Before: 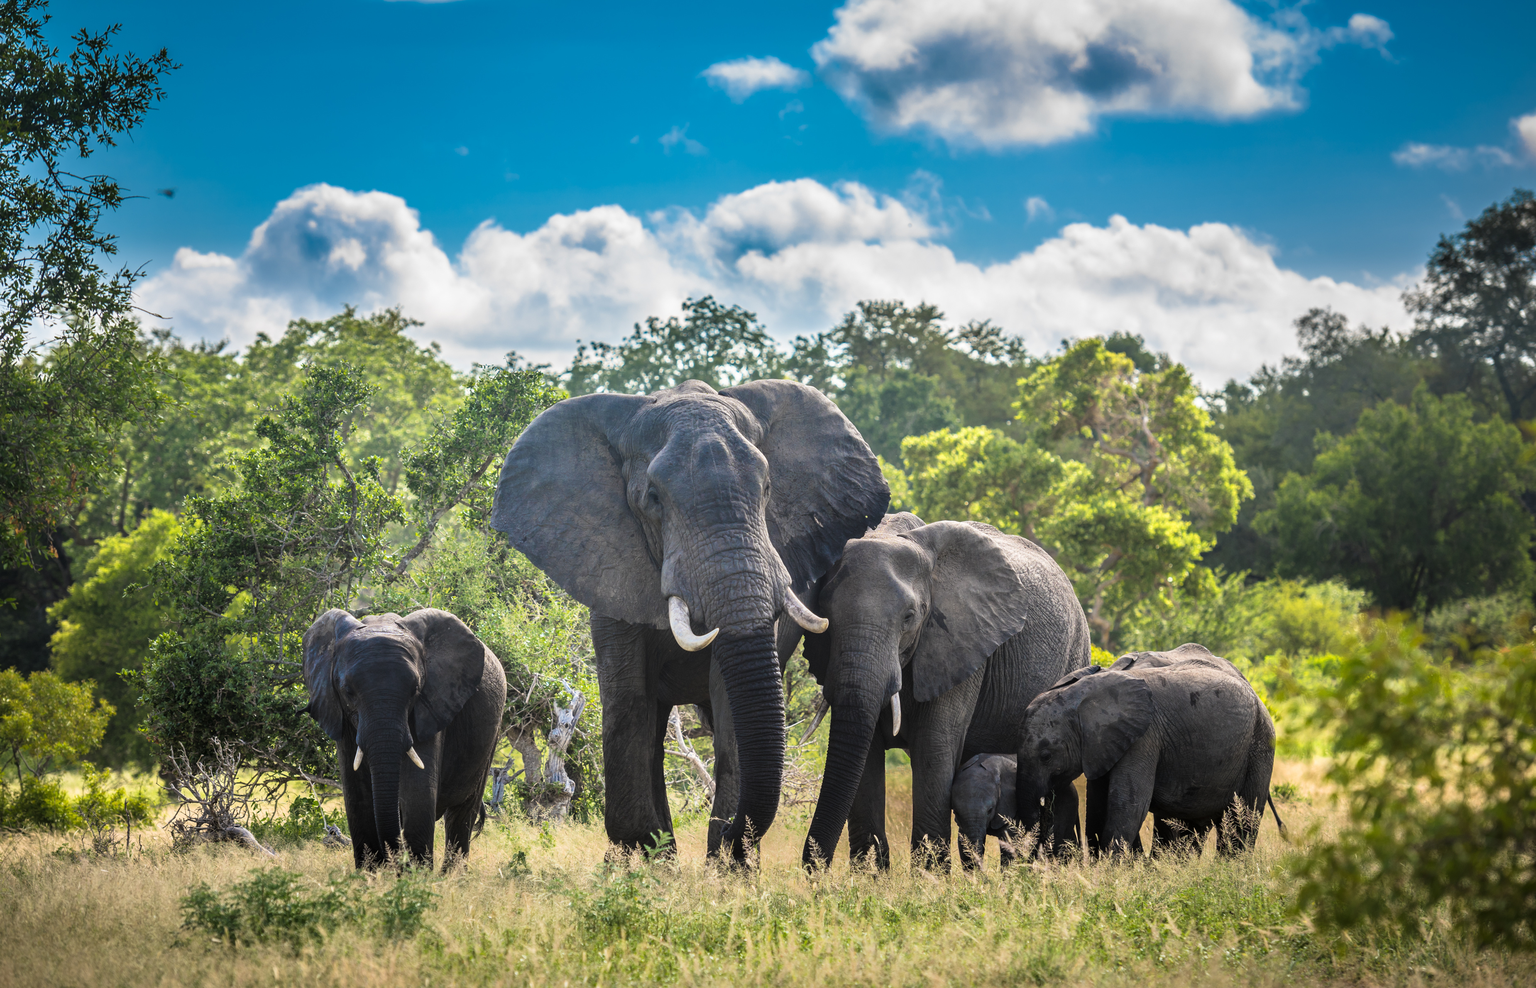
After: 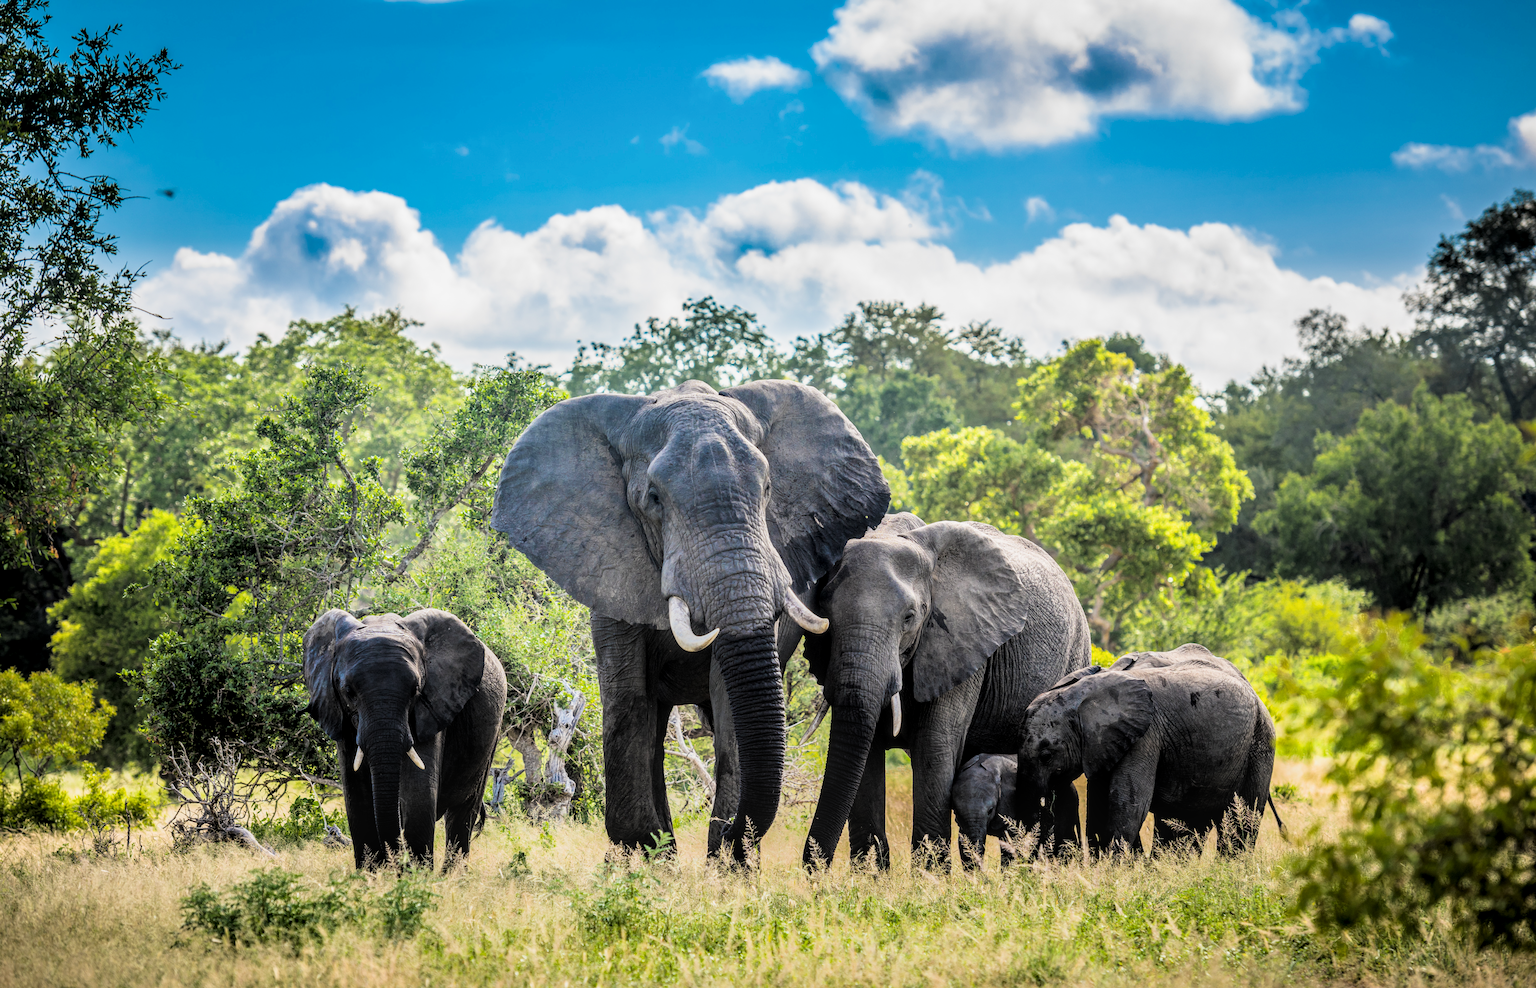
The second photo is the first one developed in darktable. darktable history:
filmic rgb: black relative exposure -5 EV, hardness 2.88, contrast 1.2, highlights saturation mix -30%
exposure: black level correction 0, exposure 0.5 EV, compensate highlight preservation false
color balance rgb: perceptual saturation grading › global saturation 10%, global vibrance 10%
local contrast: on, module defaults
